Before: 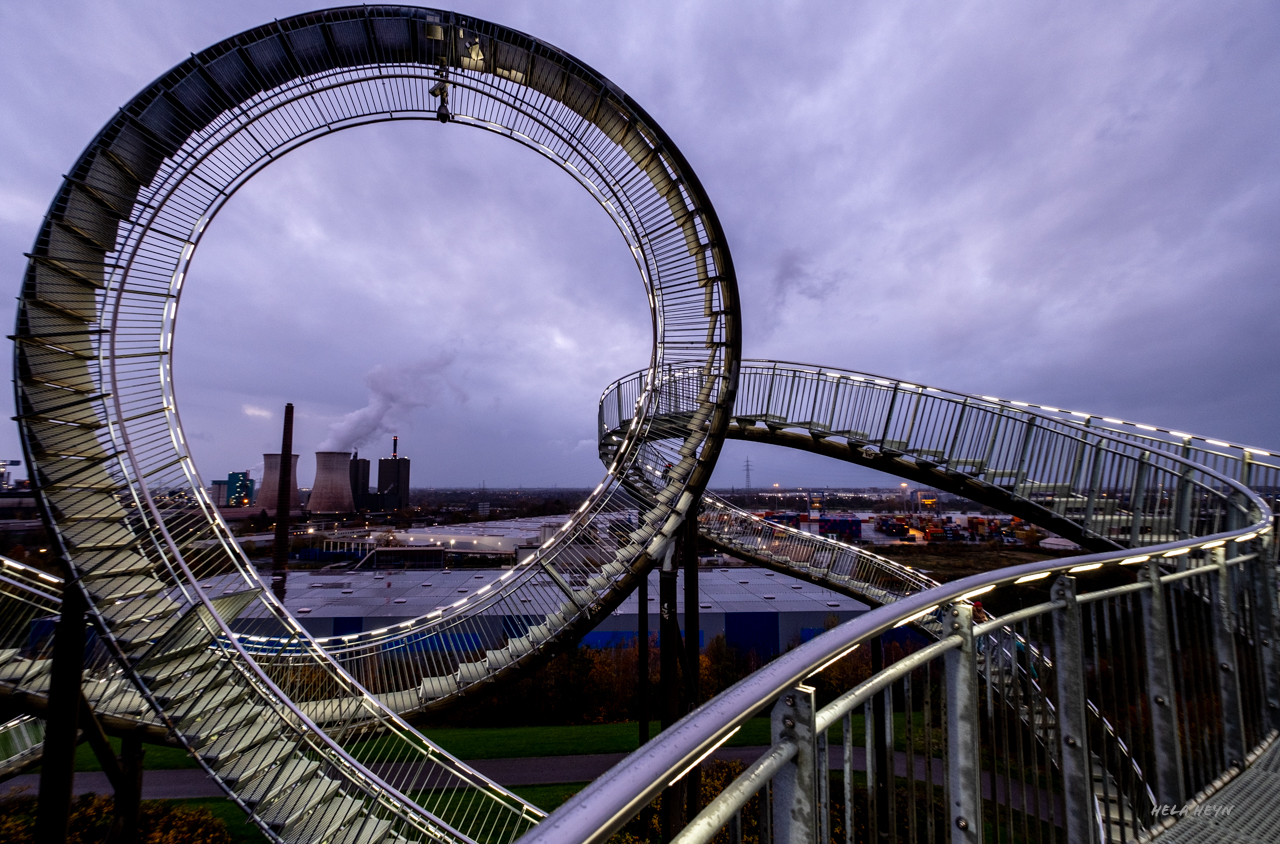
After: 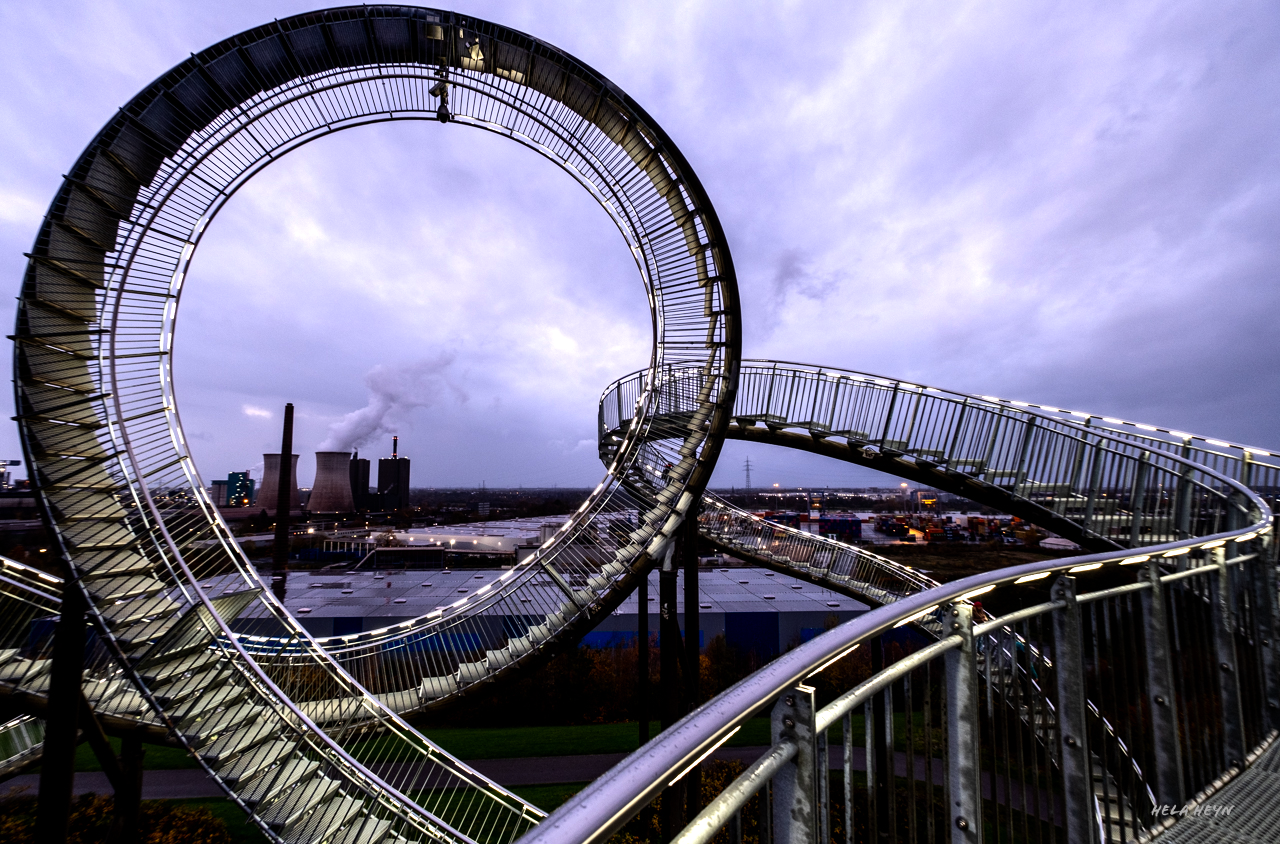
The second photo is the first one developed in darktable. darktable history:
tone equalizer: -8 EV -0.771 EV, -7 EV -0.669 EV, -6 EV -0.625 EV, -5 EV -0.394 EV, -3 EV 0.382 EV, -2 EV 0.6 EV, -1 EV 0.682 EV, +0 EV 0.726 EV, edges refinement/feathering 500, mask exposure compensation -1.57 EV, preserve details no
